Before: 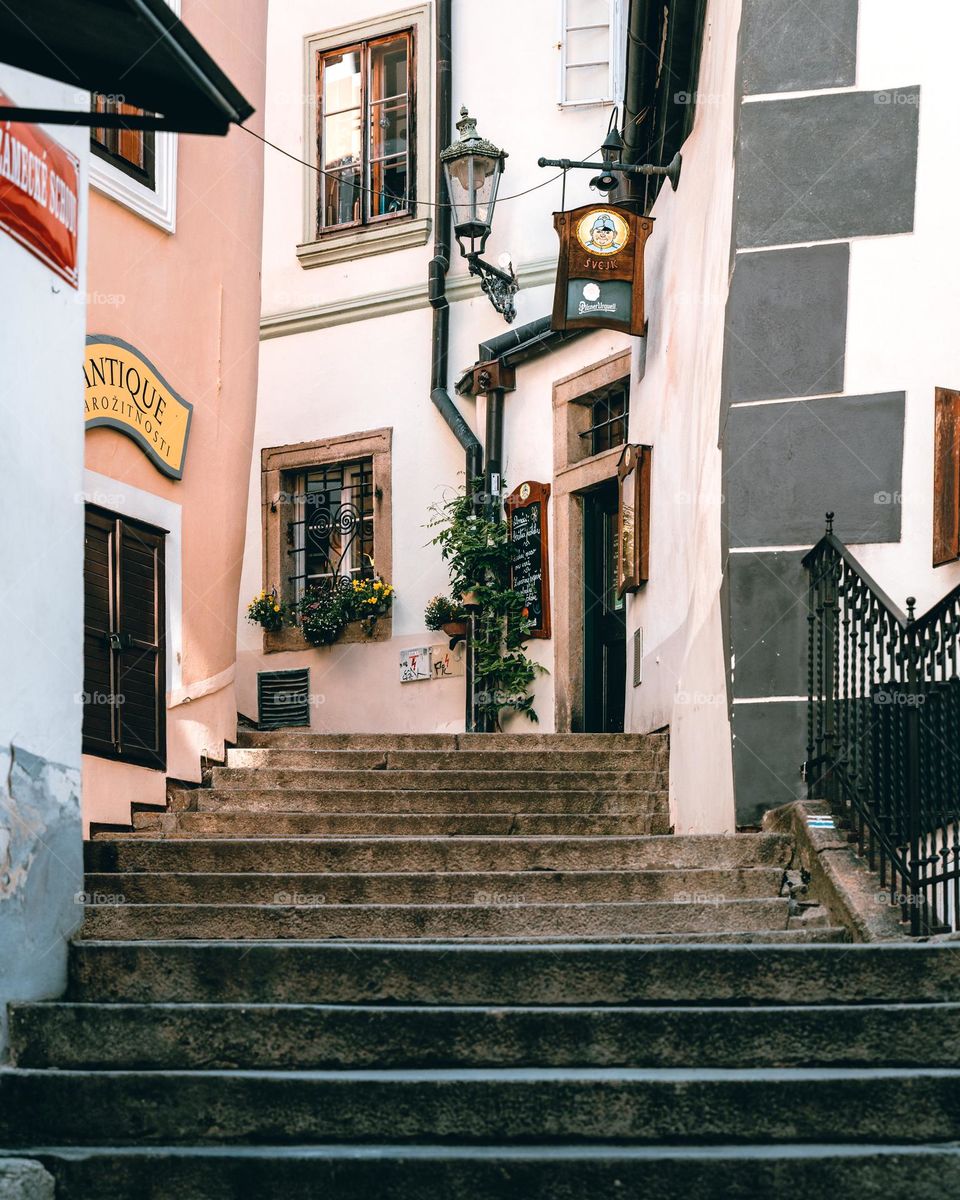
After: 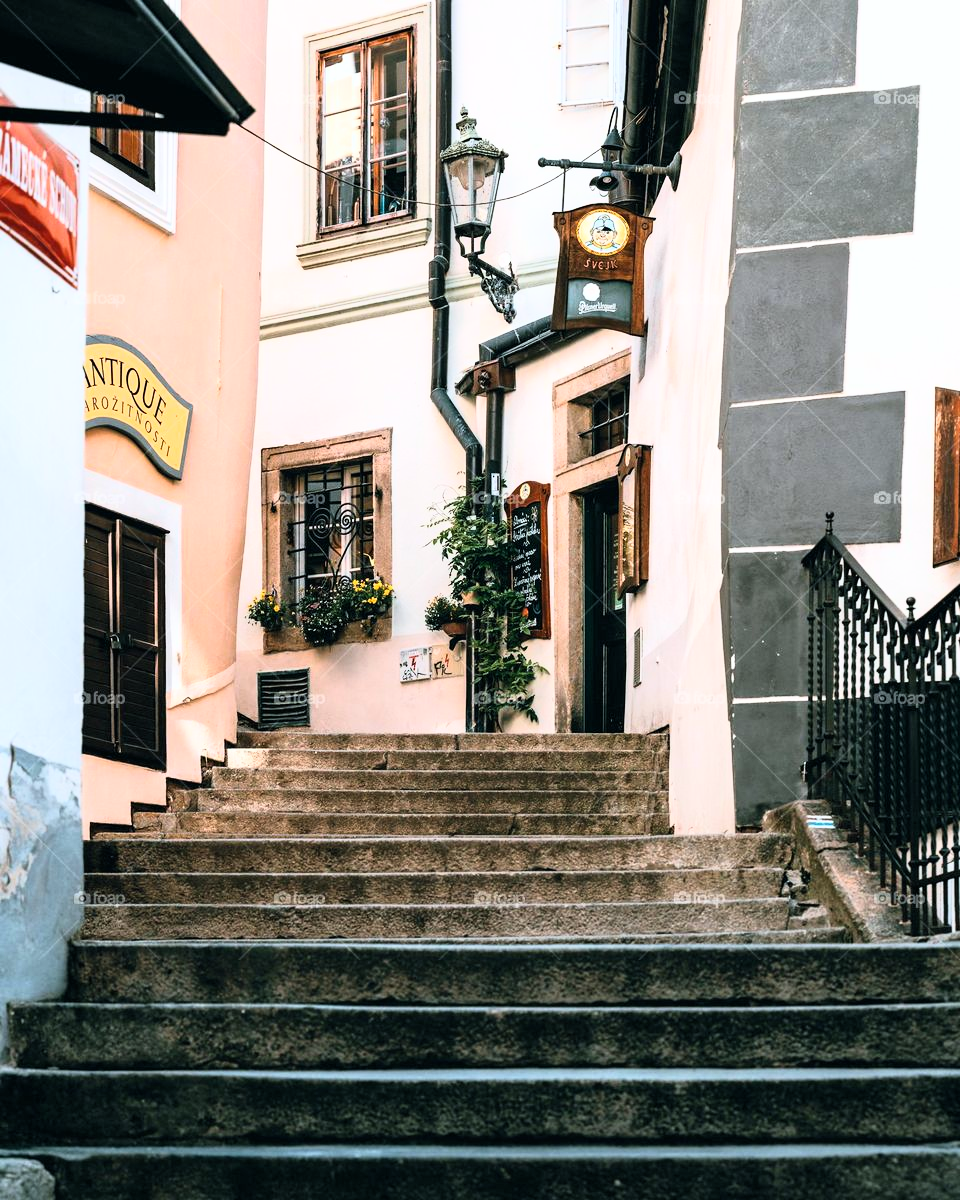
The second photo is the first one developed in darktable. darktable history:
base curve: curves: ch0 [(0, 0) (0.005, 0.002) (0.193, 0.295) (0.399, 0.664) (0.75, 0.928) (1, 1)]
white balance: red 0.986, blue 1.01
